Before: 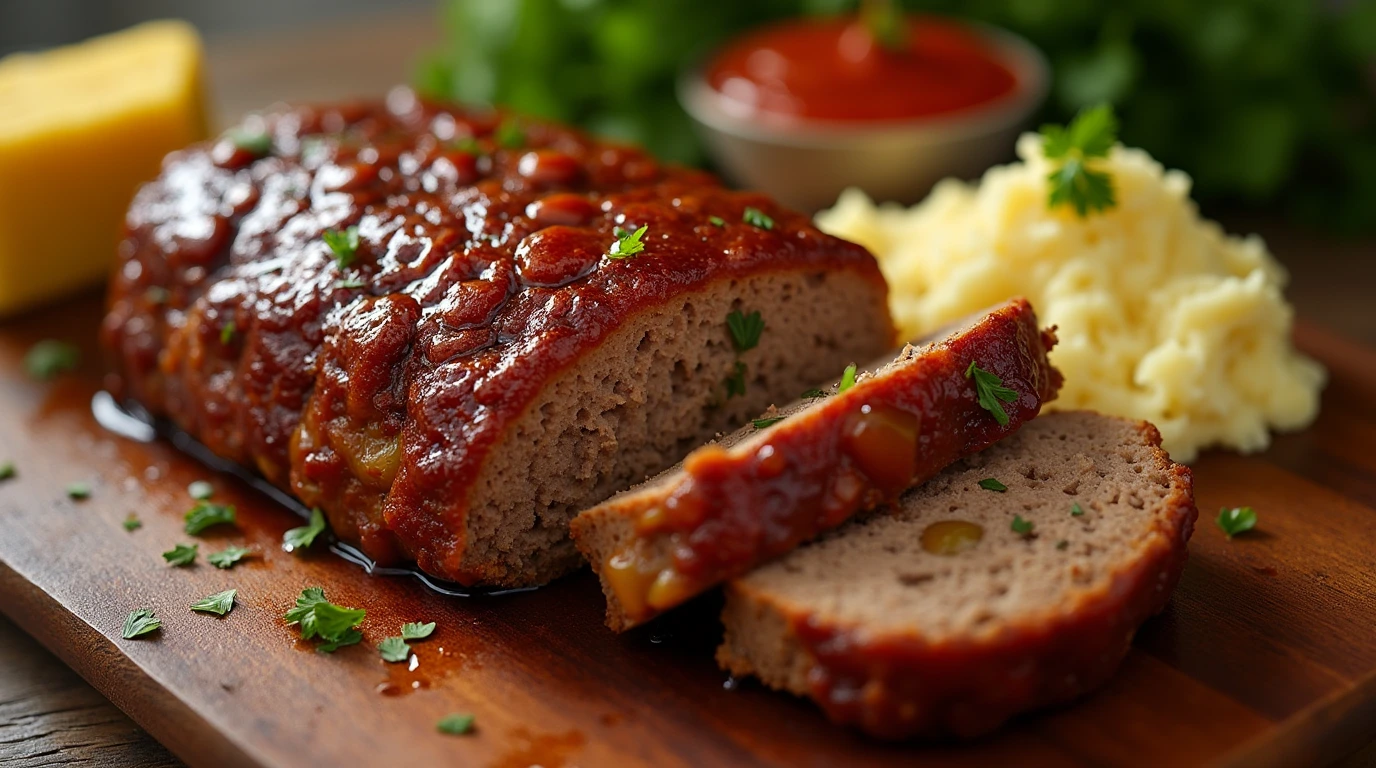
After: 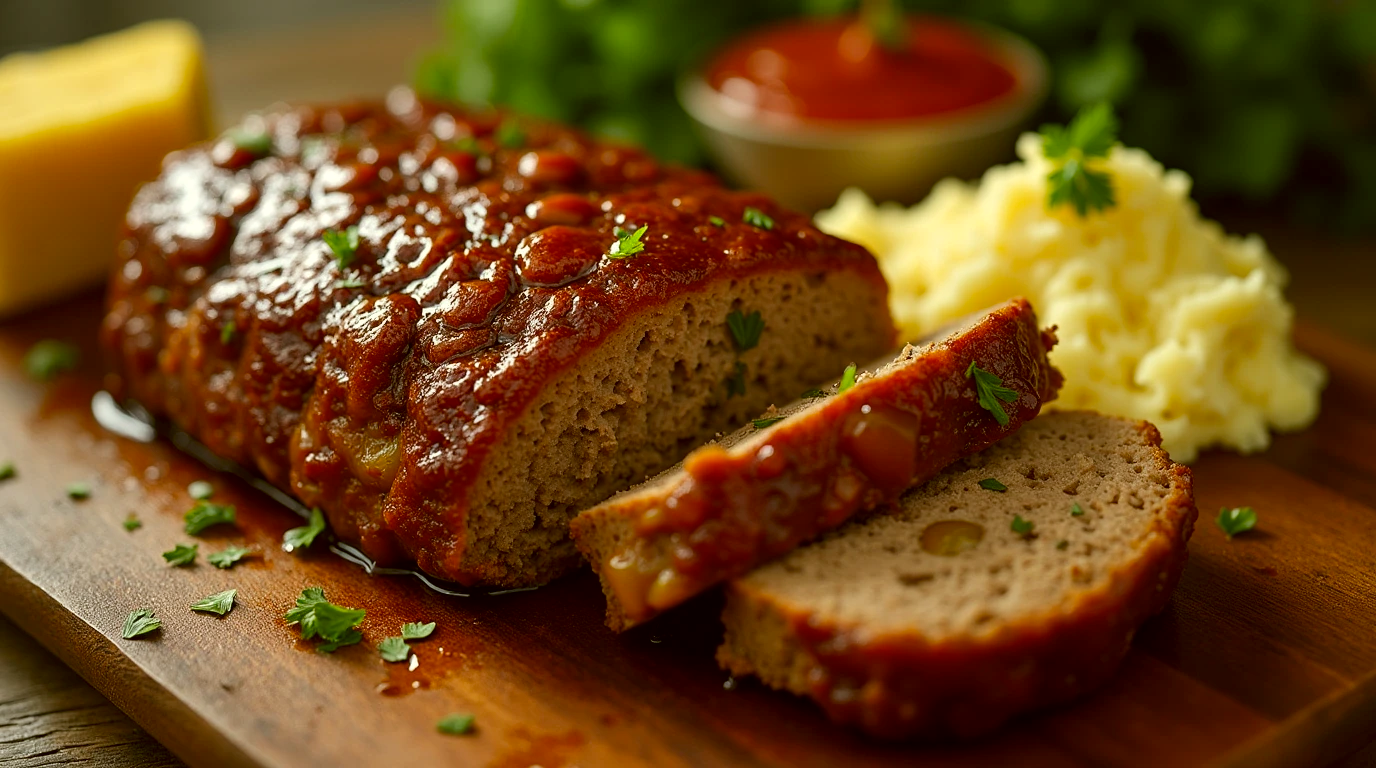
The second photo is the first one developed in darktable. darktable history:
color correction: highlights a* -1.43, highlights b* 10.12, shadows a* 0.395, shadows b* 19.35
local contrast: highlights 100%, shadows 100%, detail 120%, midtone range 0.2
